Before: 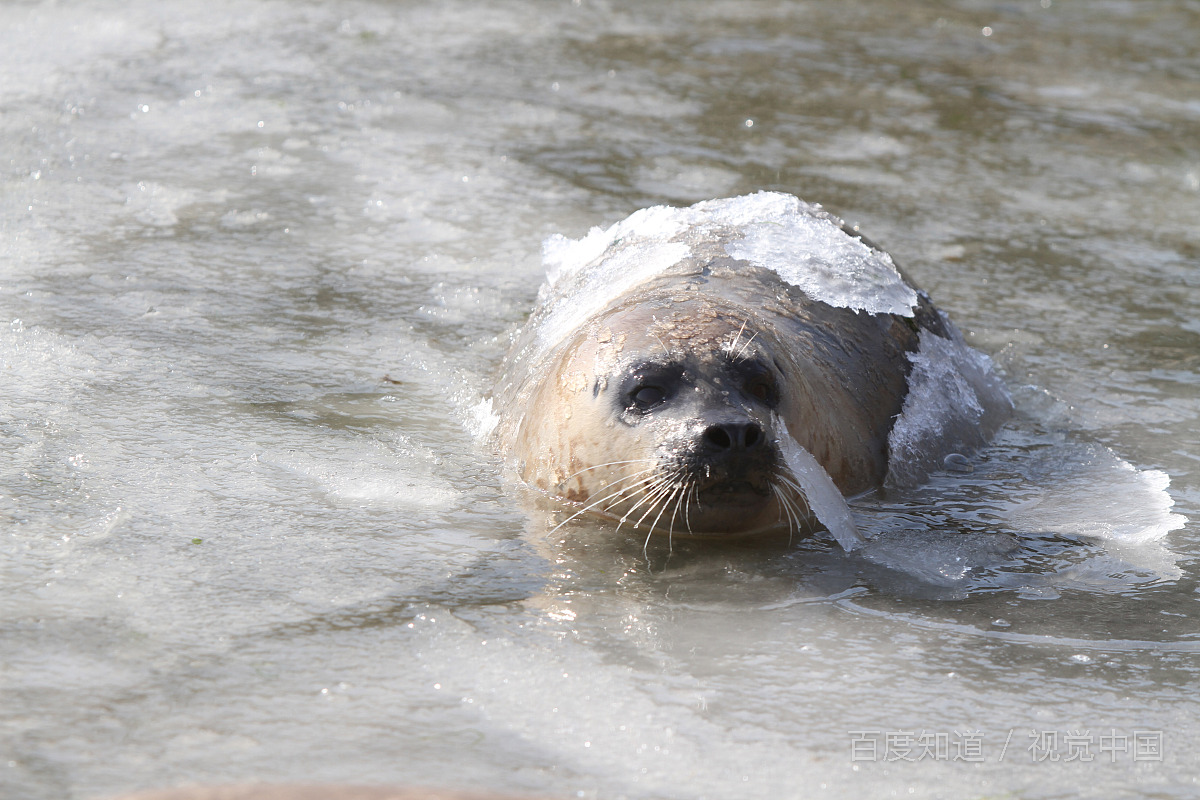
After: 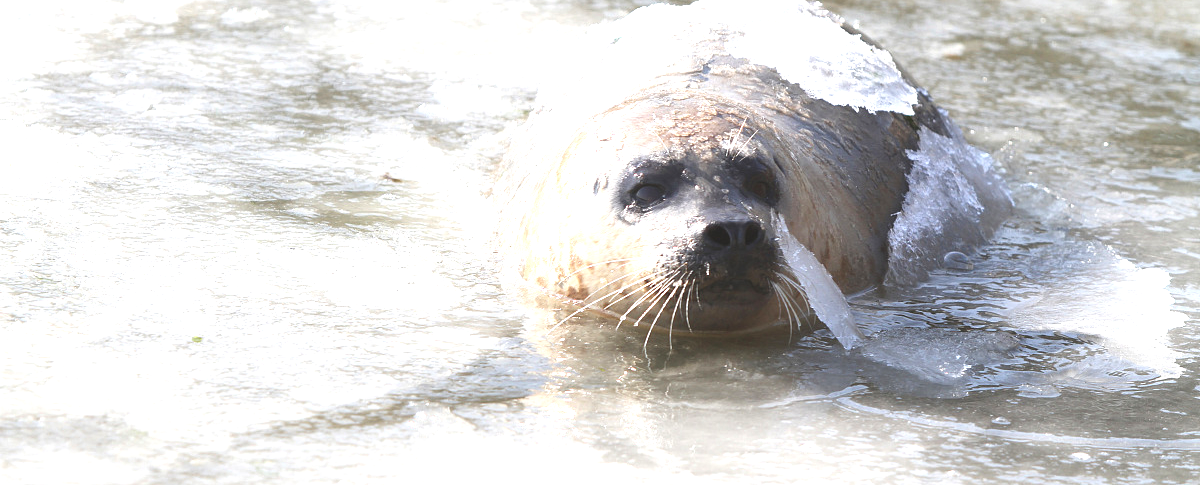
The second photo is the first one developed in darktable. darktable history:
crop and rotate: top 25.357%, bottom 13.942%
exposure: black level correction -0.005, exposure 1 EV, compensate highlight preservation false
